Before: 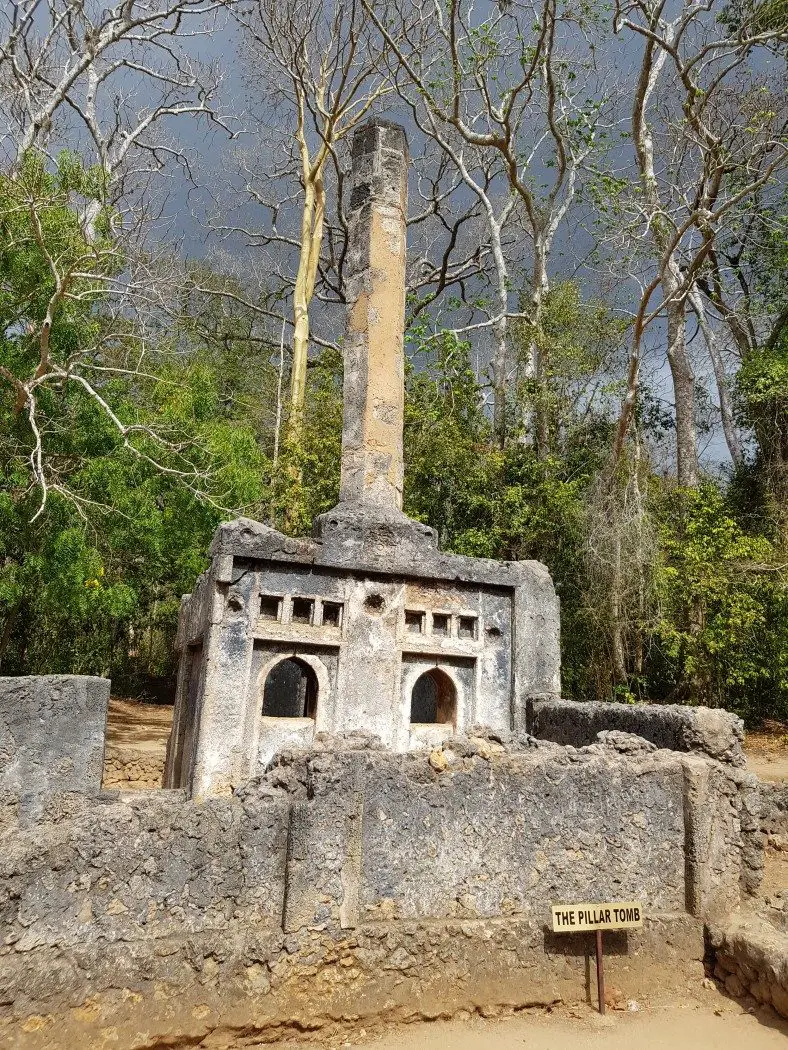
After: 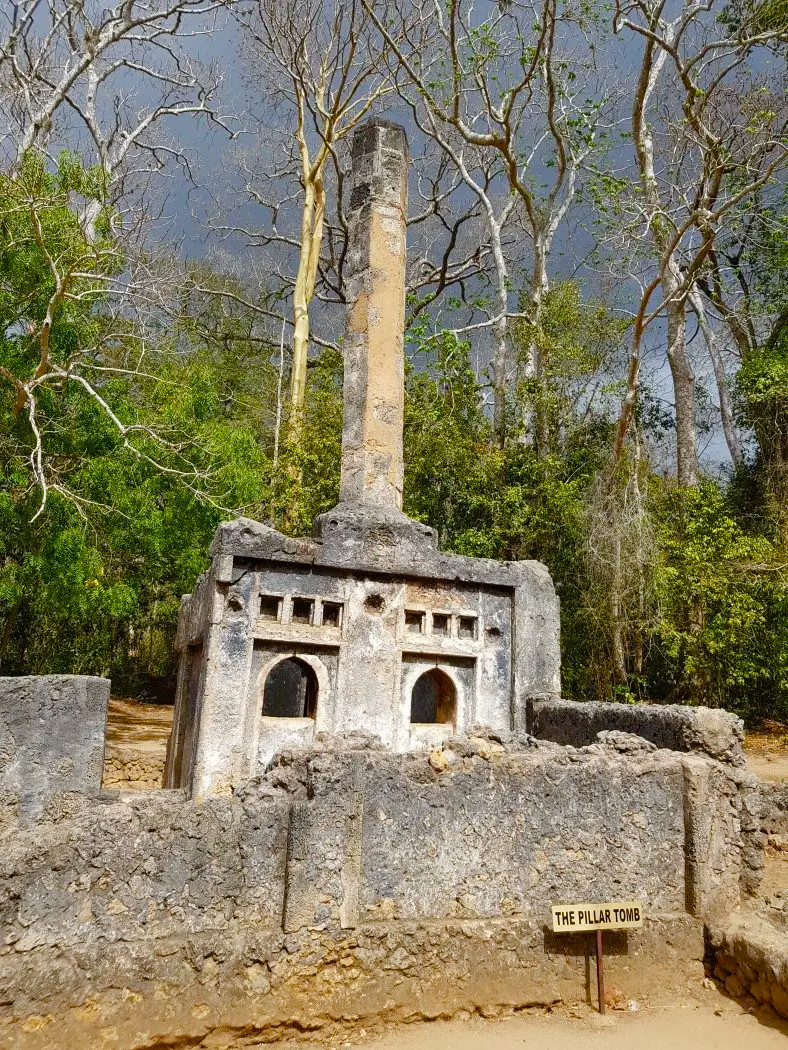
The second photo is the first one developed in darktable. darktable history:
levels: mode automatic, black 0.023%, white 99.97%, levels [0.062, 0.494, 0.925]
color balance rgb: perceptual saturation grading › global saturation 20%, perceptual saturation grading › highlights -25%, perceptual saturation grading › shadows 50%
